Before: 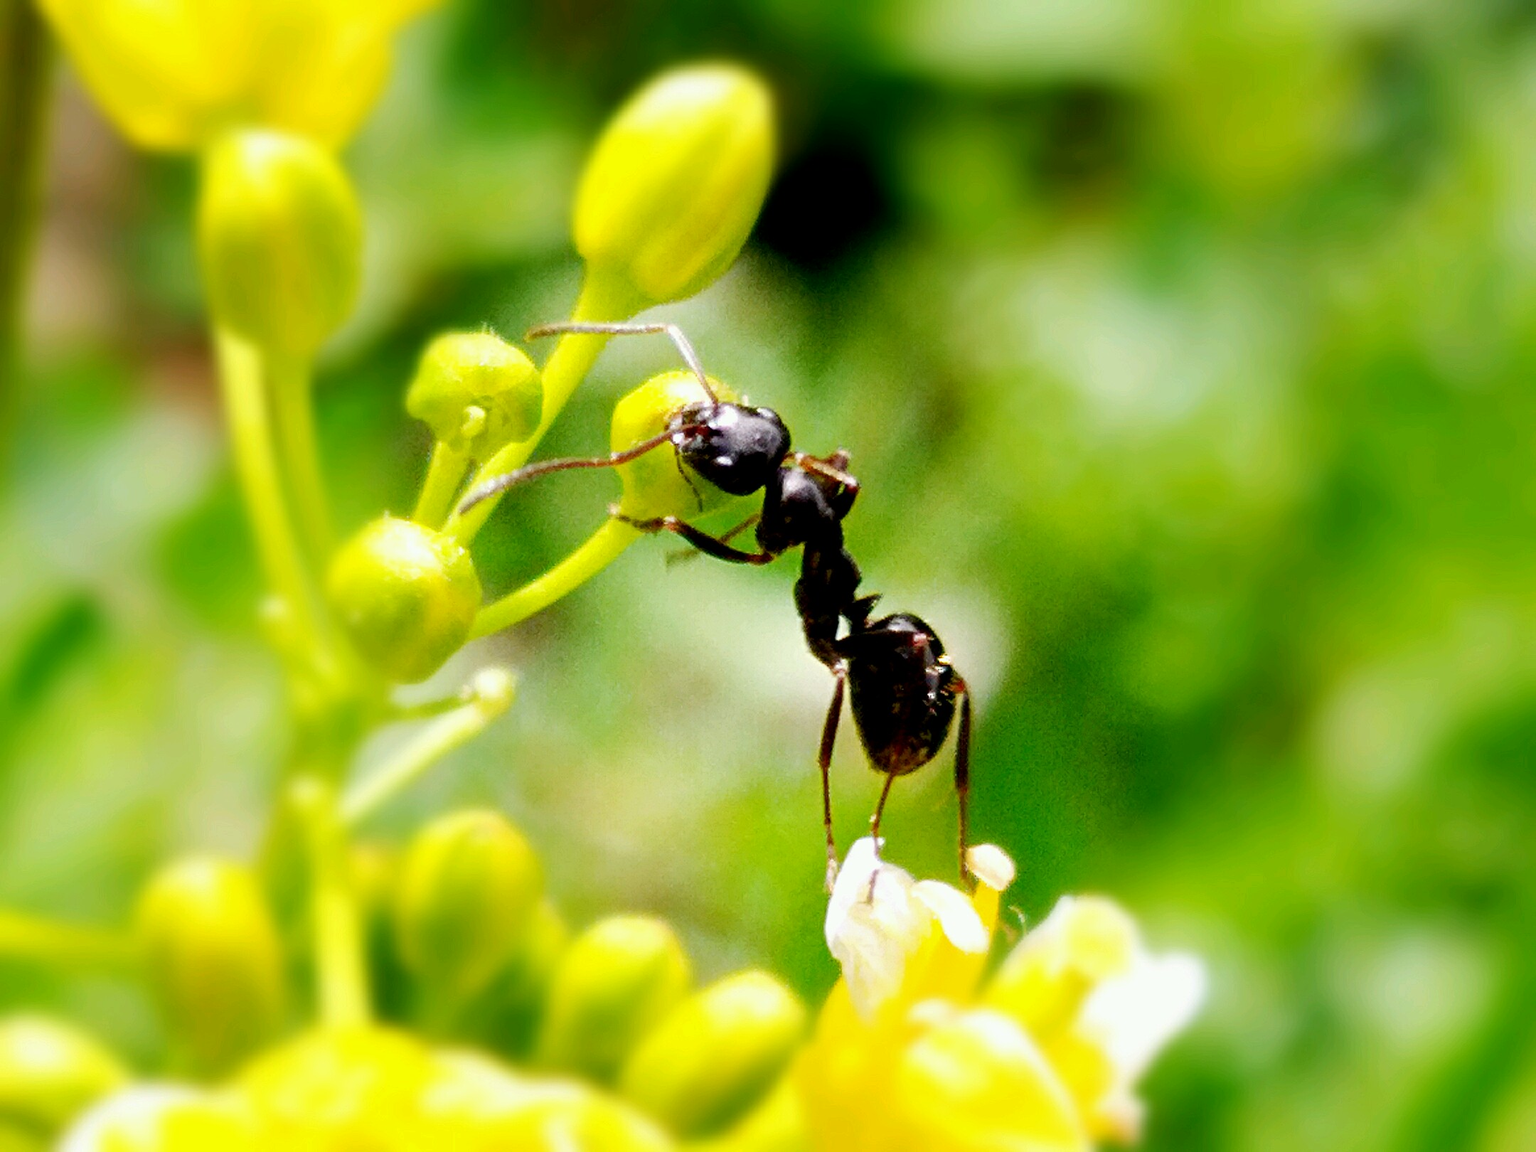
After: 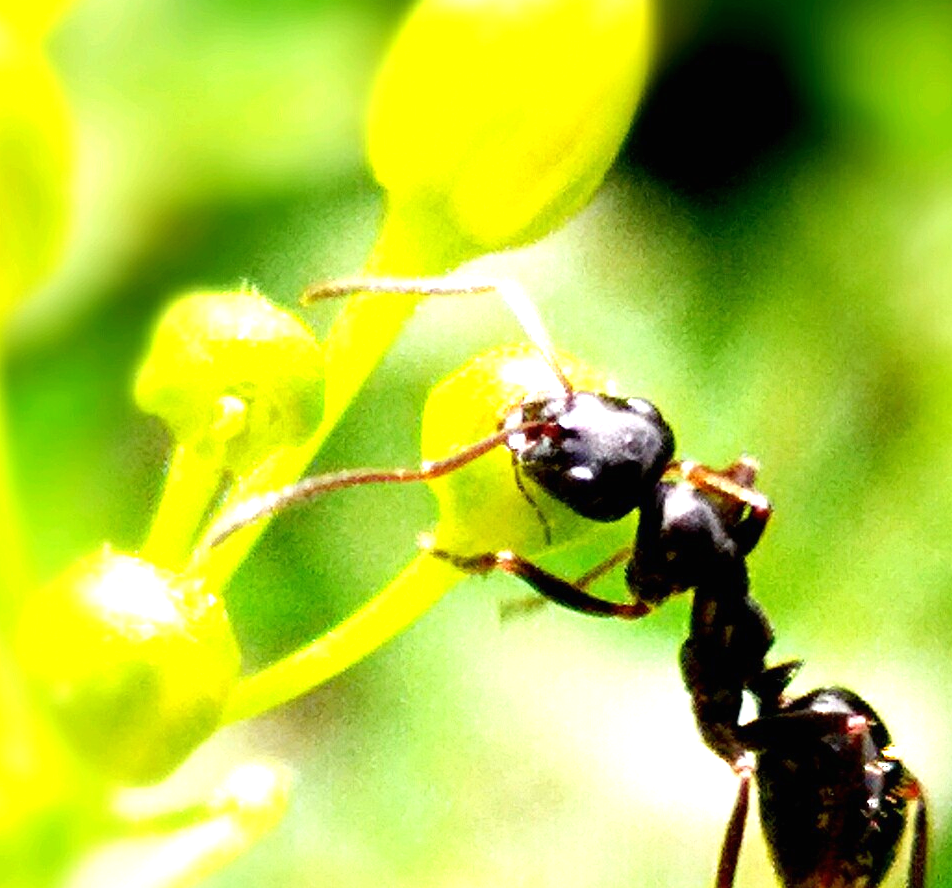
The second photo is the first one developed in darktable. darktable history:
exposure: black level correction 0, exposure 1 EV, compensate exposure bias true, compensate highlight preservation false
crop: left 20.248%, top 10.86%, right 35.675%, bottom 34.321%
